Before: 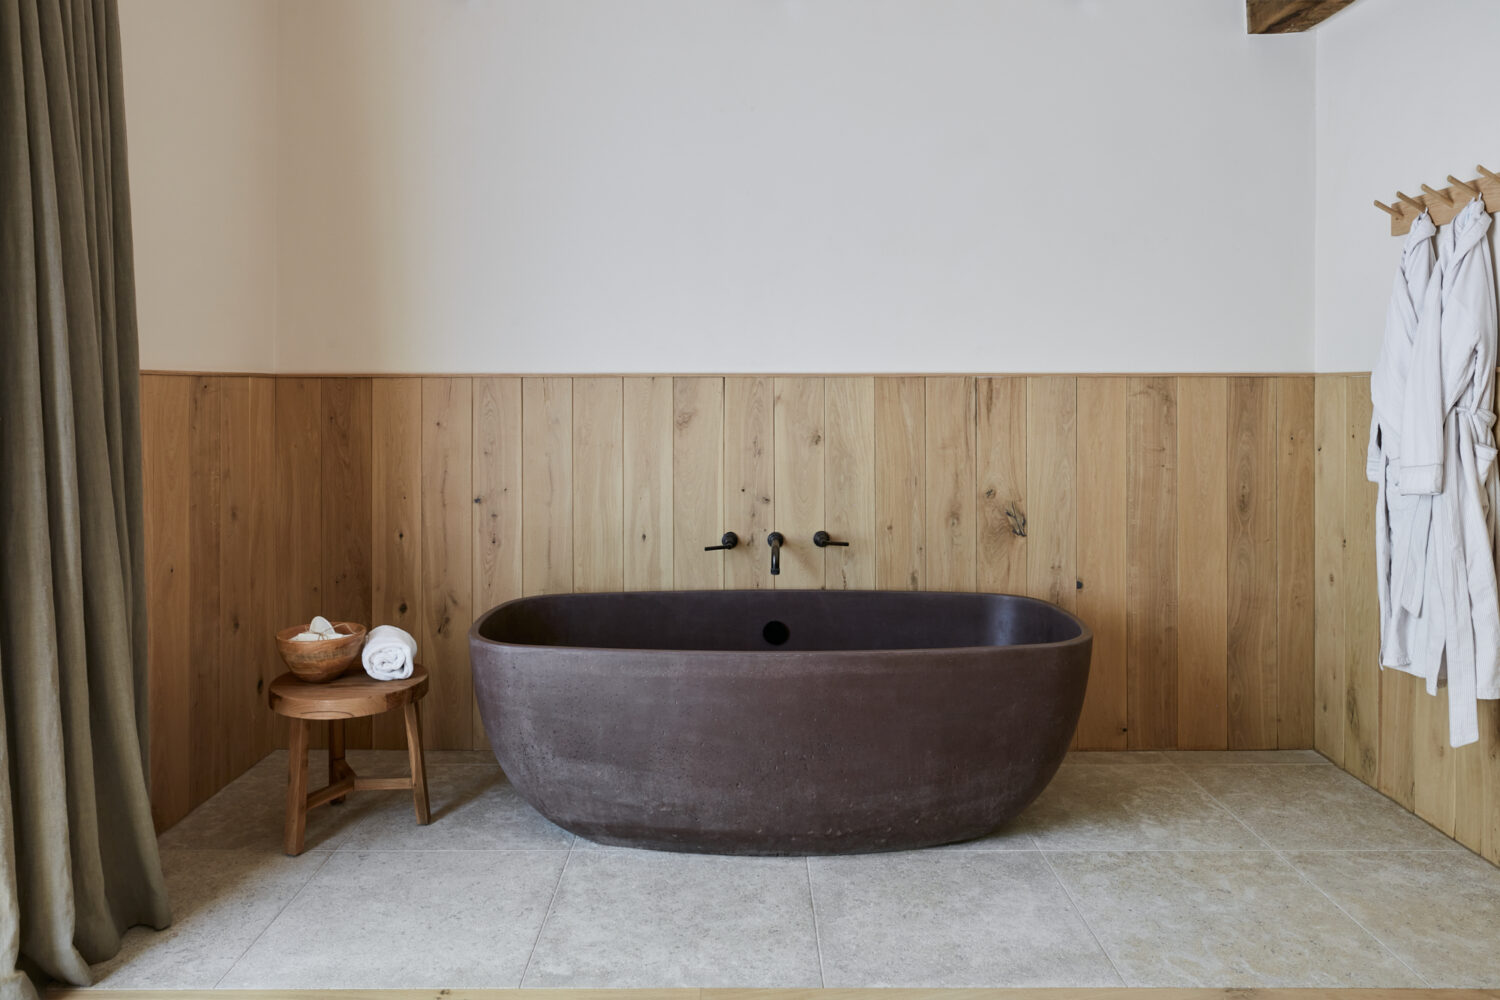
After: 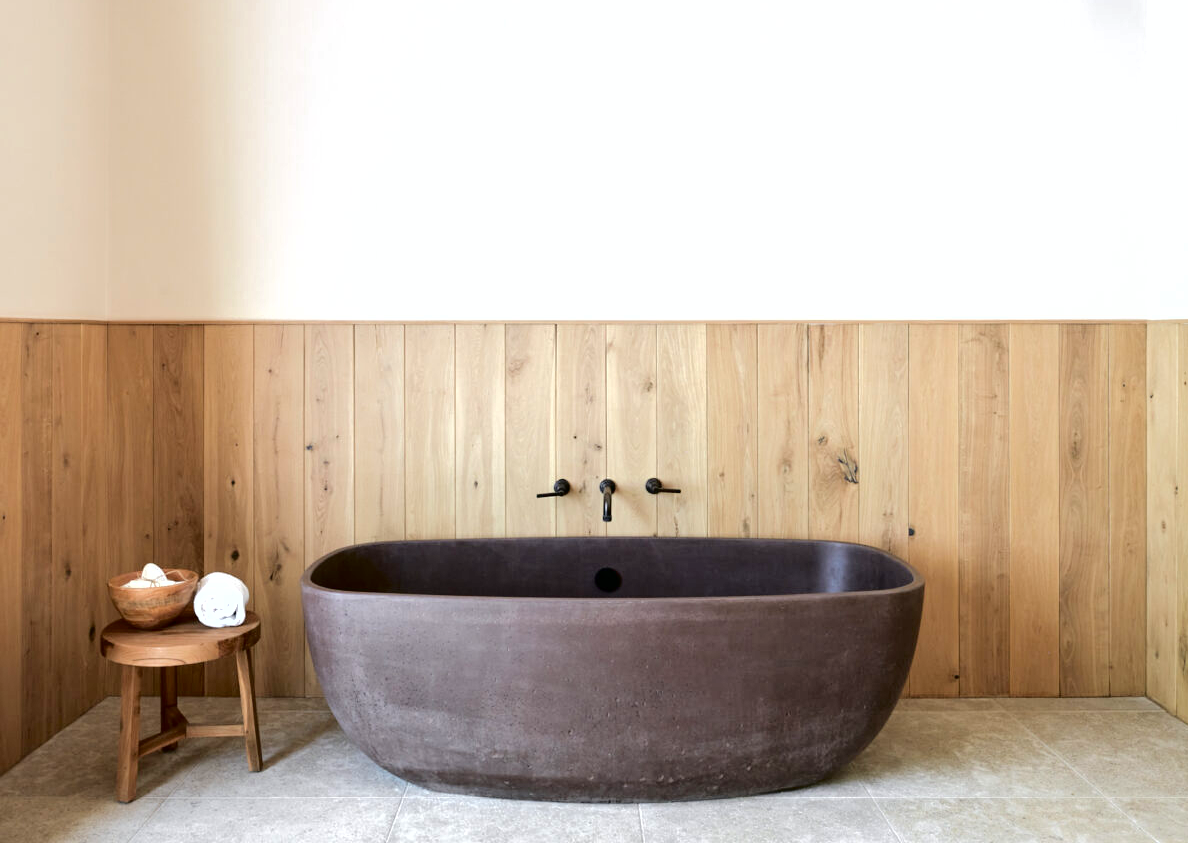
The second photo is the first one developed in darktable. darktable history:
exposure: black level correction 0, exposure 1 EV, compensate exposure bias true, compensate highlight preservation false
base curve: curves: ch0 [(0, 0) (0.235, 0.266) (0.503, 0.496) (0.786, 0.72) (1, 1)]
crop: left 11.225%, top 5.381%, right 9.565%, bottom 10.314%
fill light: exposure -2 EV, width 8.6
